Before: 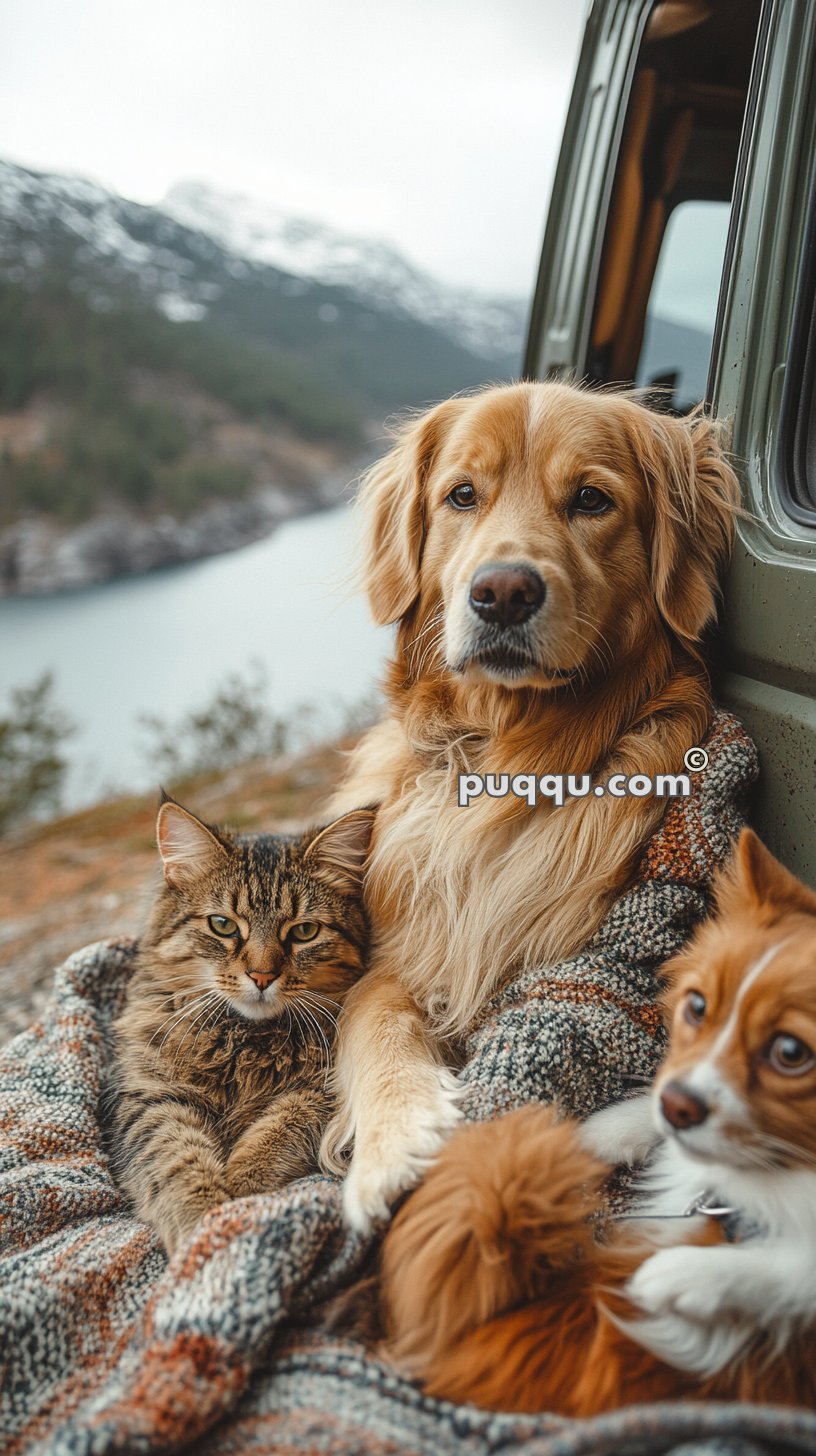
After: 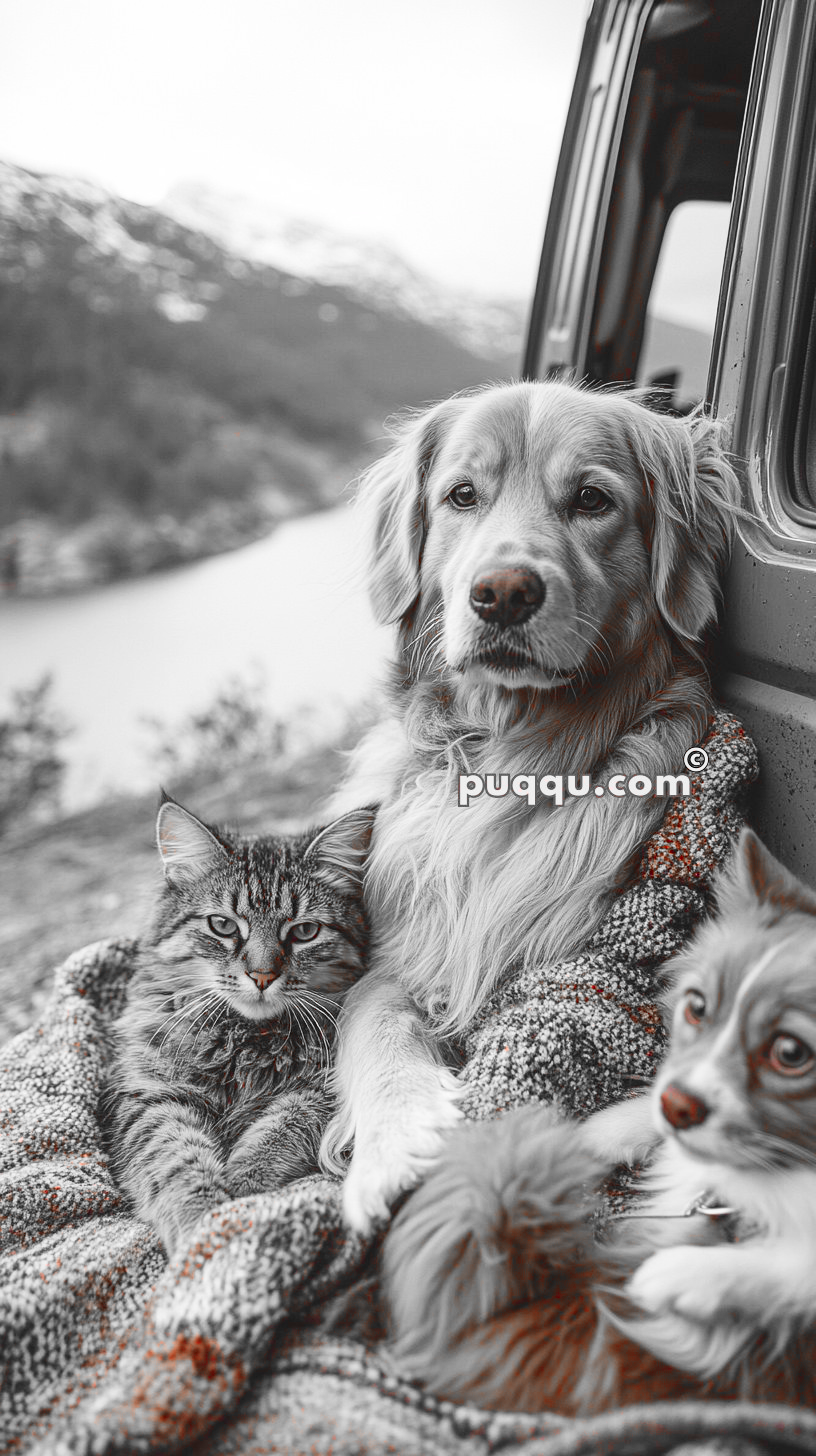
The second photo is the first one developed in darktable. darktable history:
contrast brightness saturation: contrast 0.204, brightness 0.165, saturation 0.217
color zones: curves: ch1 [(0, 0.831) (0.08, 0.771) (0.157, 0.268) (0.241, 0.207) (0.562, -0.005) (0.714, -0.013) (0.876, 0.01) (1, 0.831)], mix 100.58%
